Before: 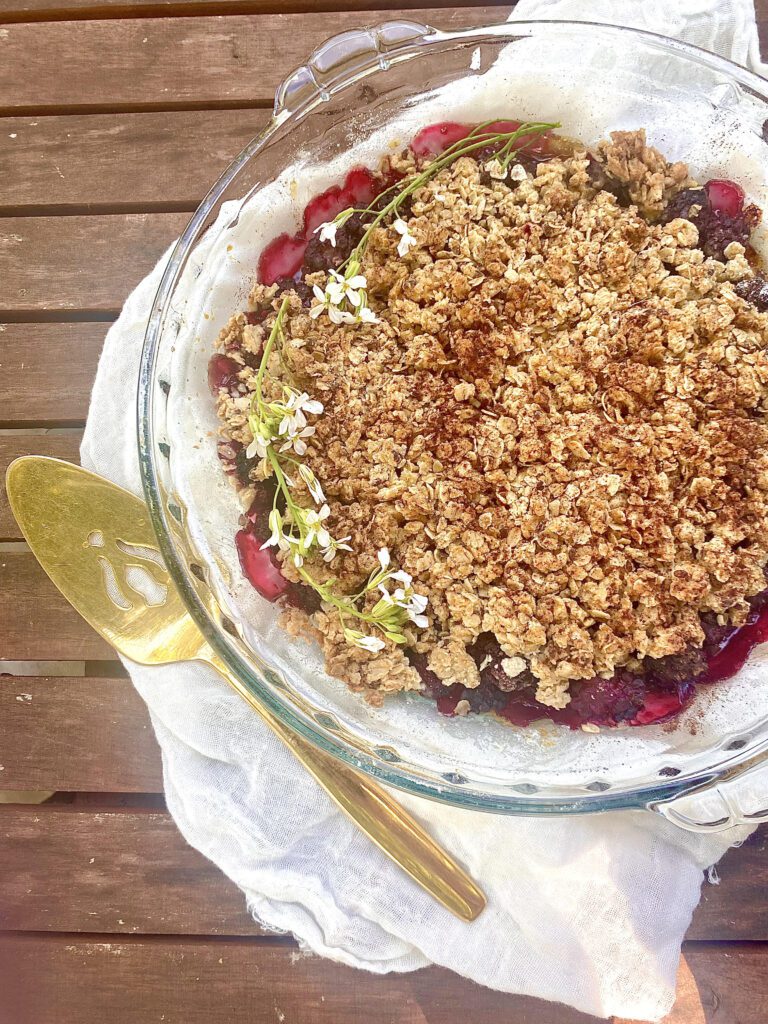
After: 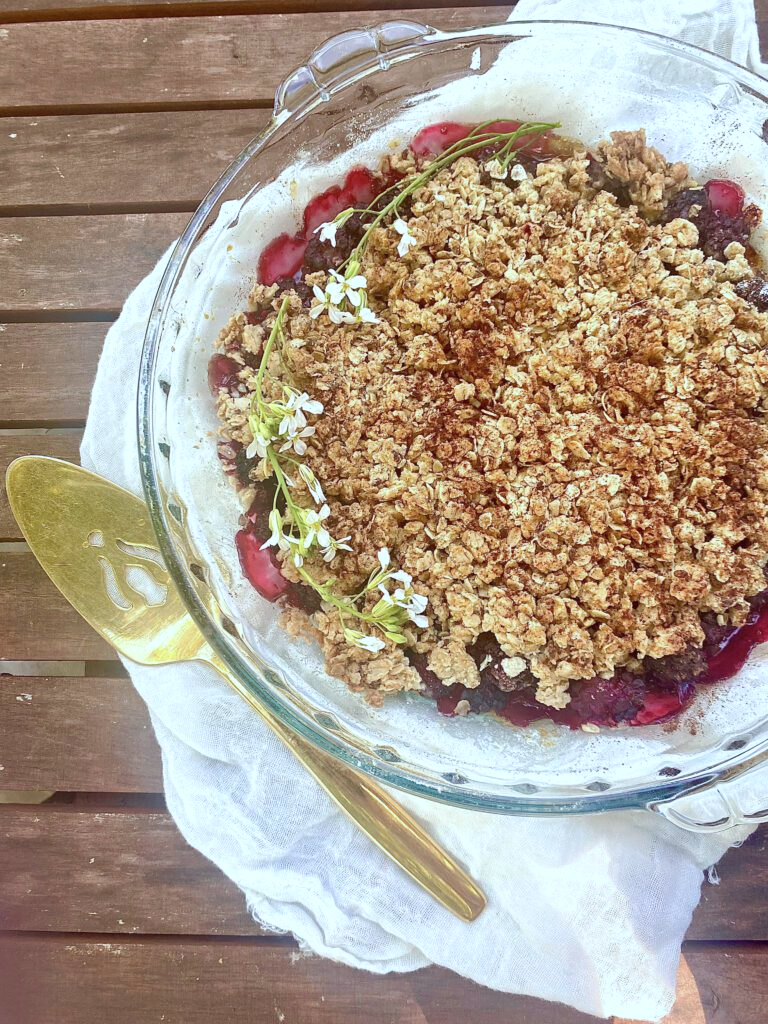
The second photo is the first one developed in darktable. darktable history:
color calibration: illuminant Planckian (black body), x 0.368, y 0.361, temperature 4275.92 K
